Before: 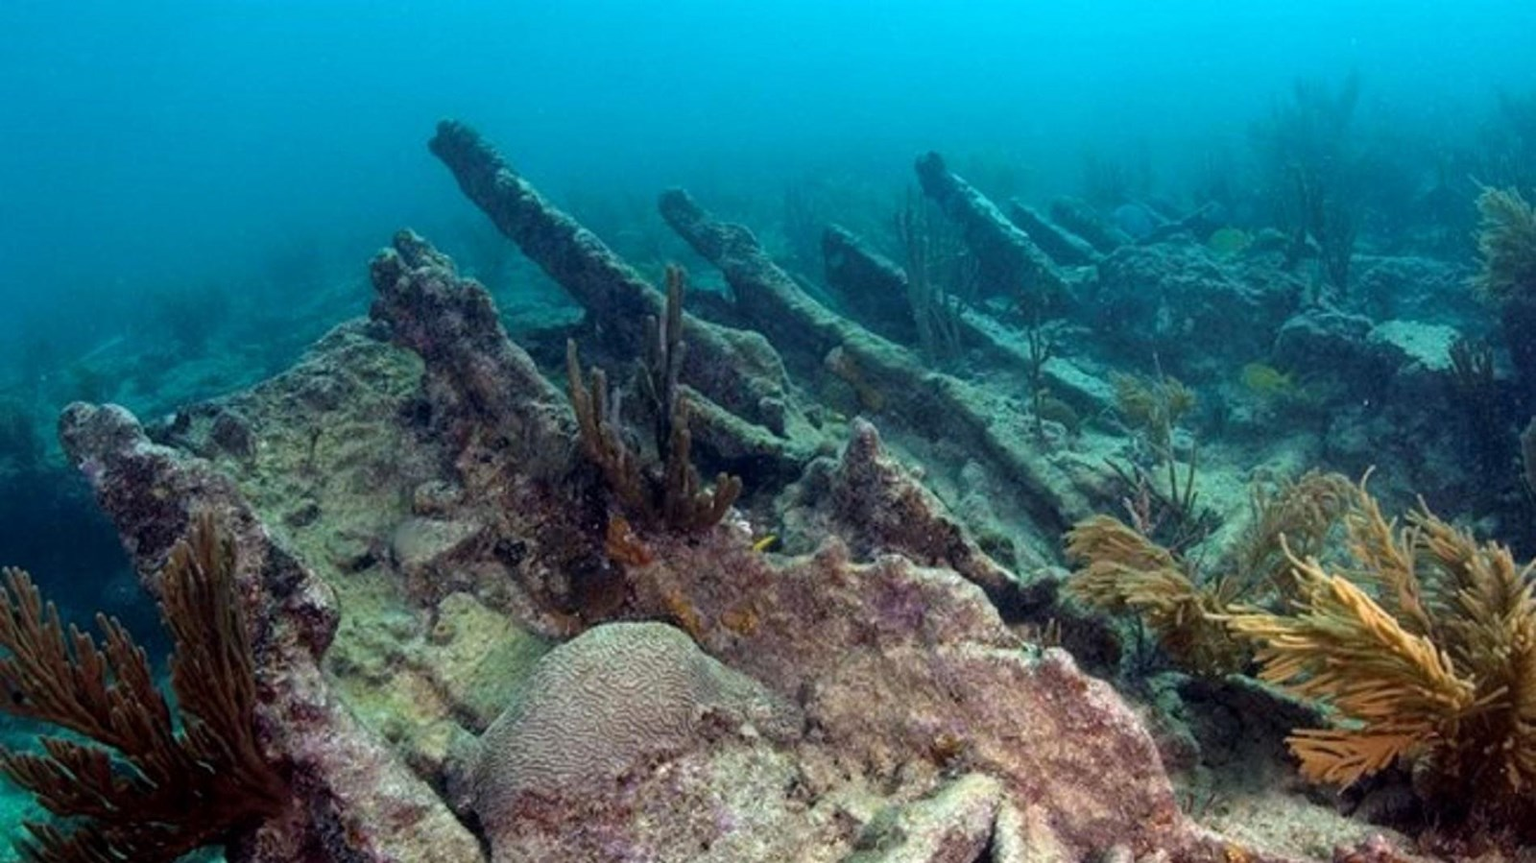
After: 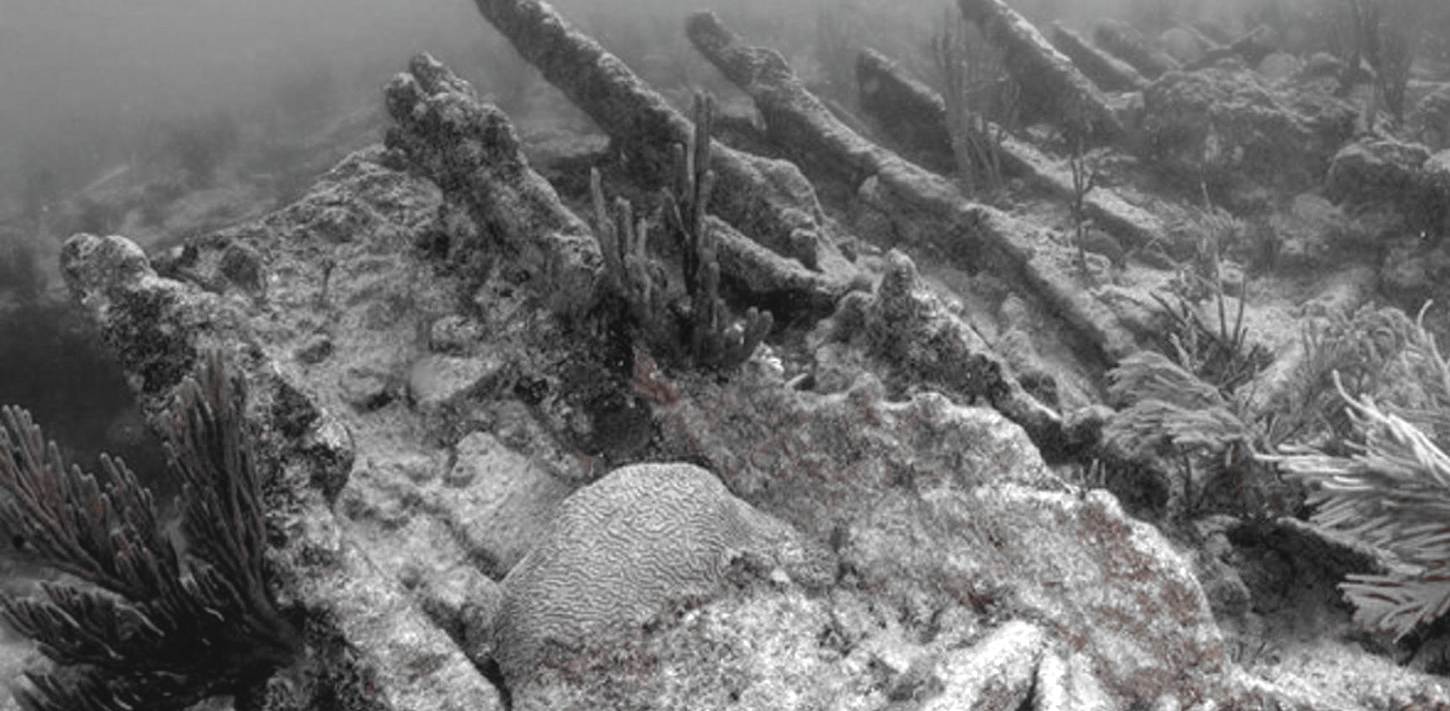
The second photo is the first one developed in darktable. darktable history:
crop: top 20.581%, right 9.34%, bottom 0.295%
color zones: curves: ch1 [(0, 0.006) (0.094, 0.285) (0.171, 0.001) (0.429, 0.001) (0.571, 0.003) (0.714, 0.004) (0.857, 0.004) (1, 0.006)]
color balance rgb: power › hue 172.88°, linear chroma grading › global chroma 9.146%, perceptual saturation grading › global saturation 29.895%
color correction: highlights a* -20.88, highlights b* 20.56, shadows a* 19.35, shadows b* -19.69, saturation 0.391
local contrast: detail 110%
contrast brightness saturation: contrast -0.115
exposure: exposure 0.646 EV, compensate highlight preservation false
